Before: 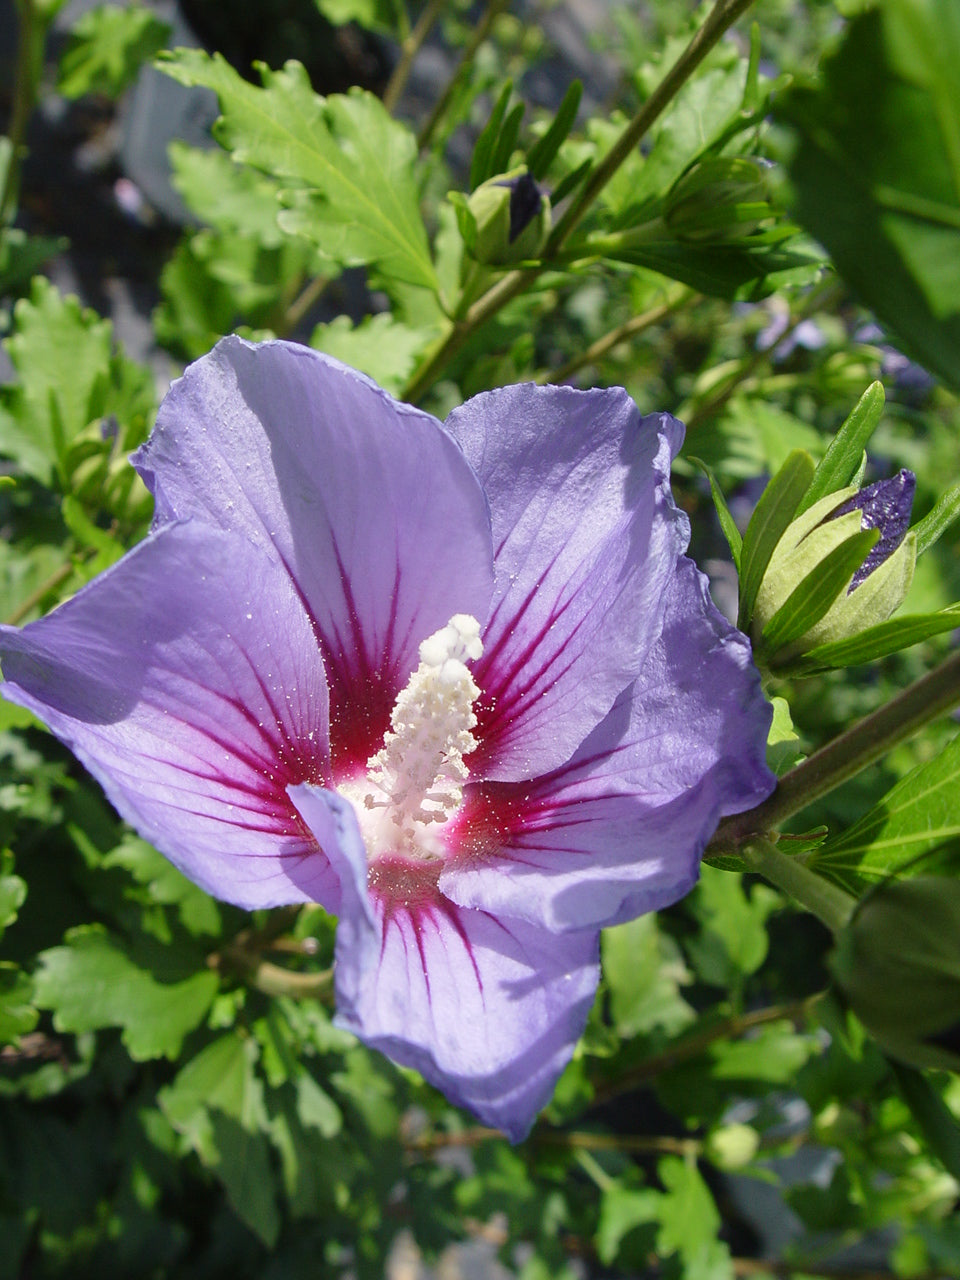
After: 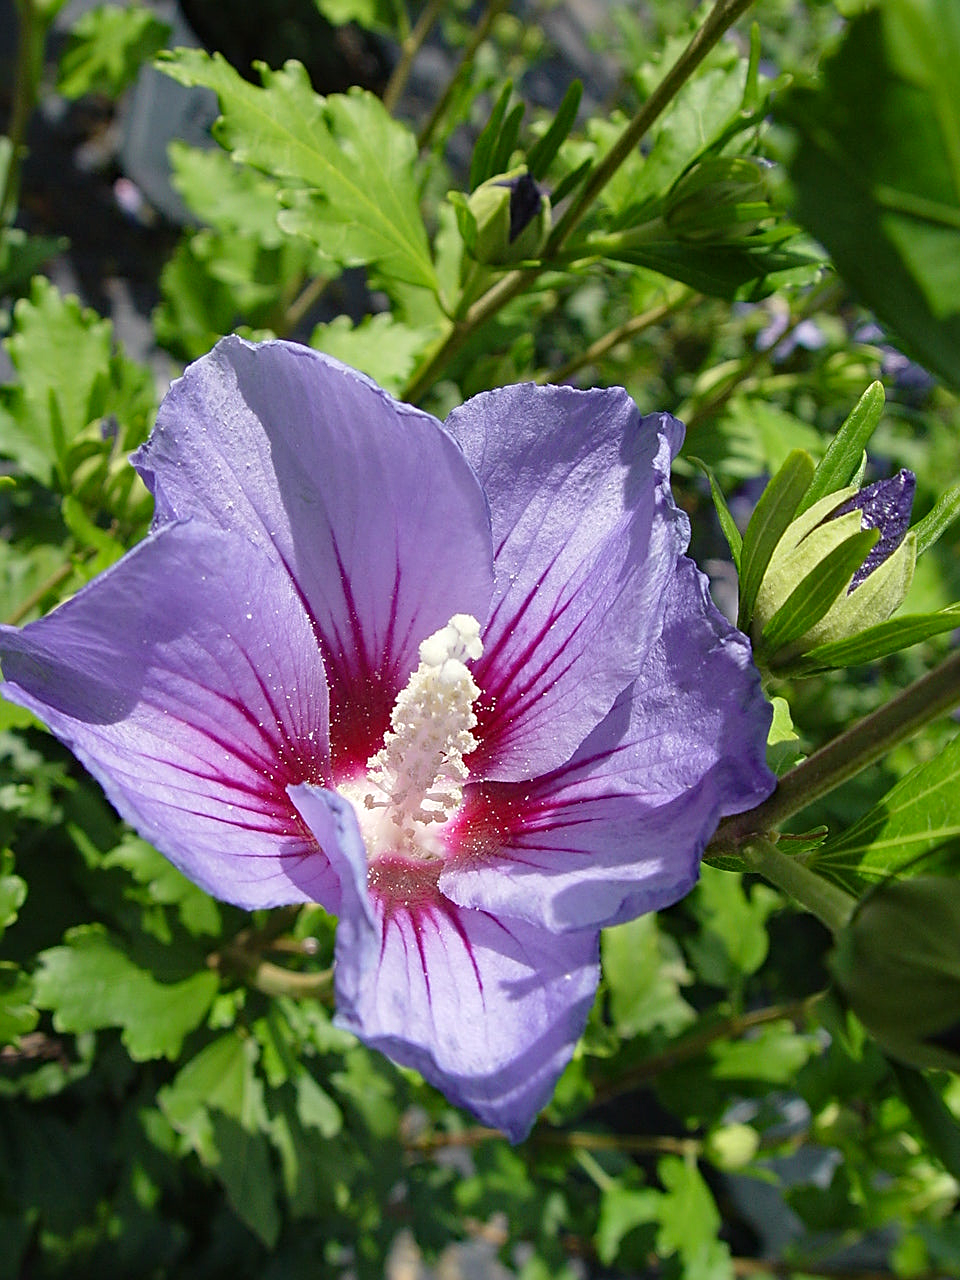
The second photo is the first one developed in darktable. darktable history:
haze removal: compatibility mode true, adaptive false
sharpen: amount 0.55
